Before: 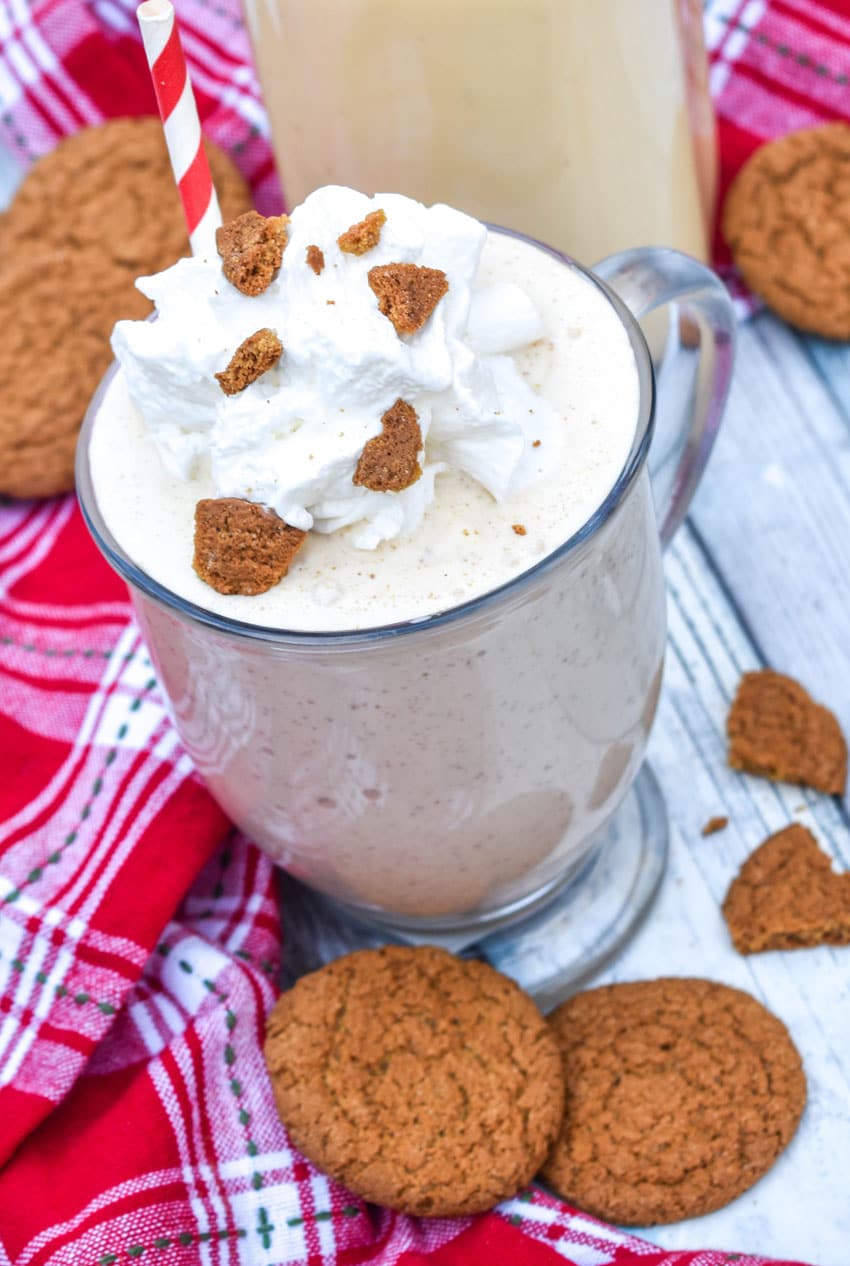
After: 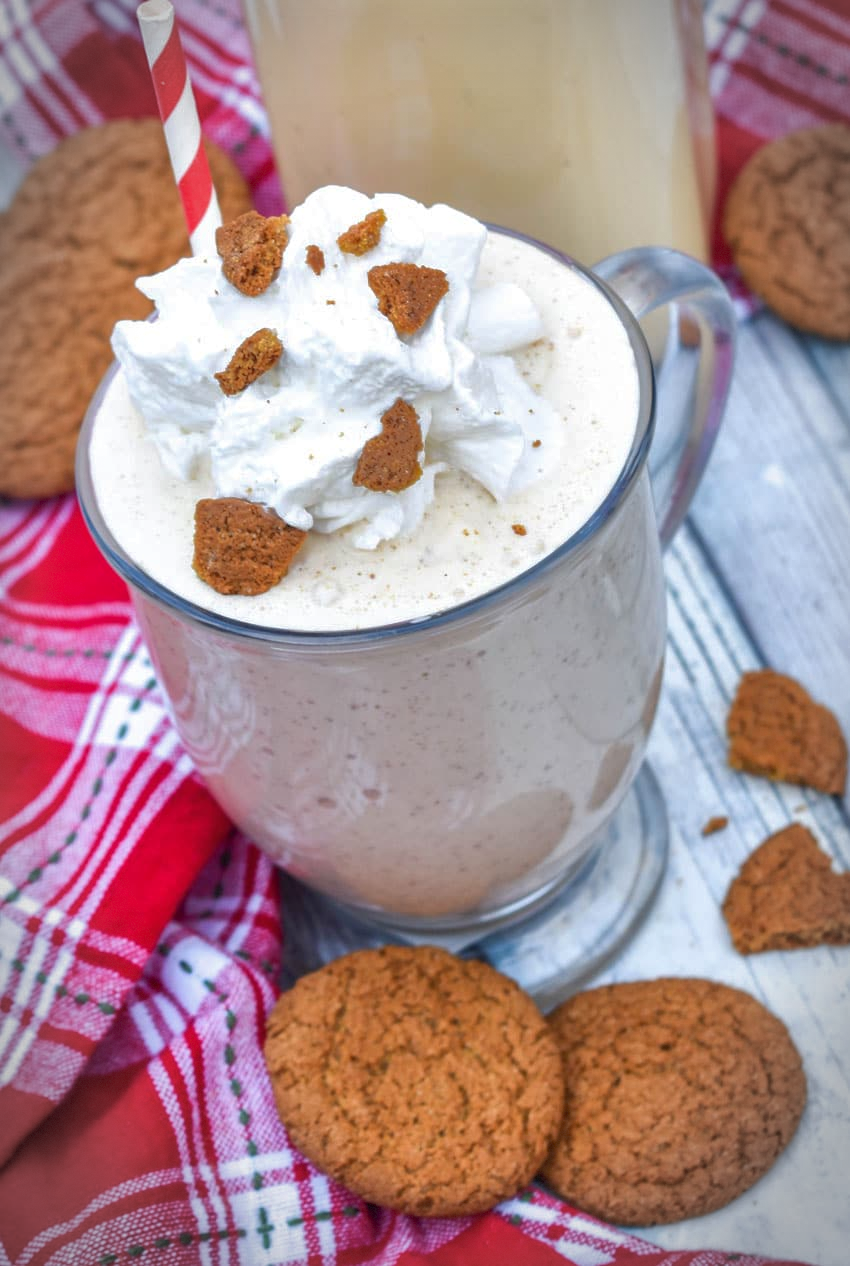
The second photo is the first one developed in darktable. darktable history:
vignetting: automatic ratio true, dithering 8-bit output
shadows and highlights: on, module defaults
